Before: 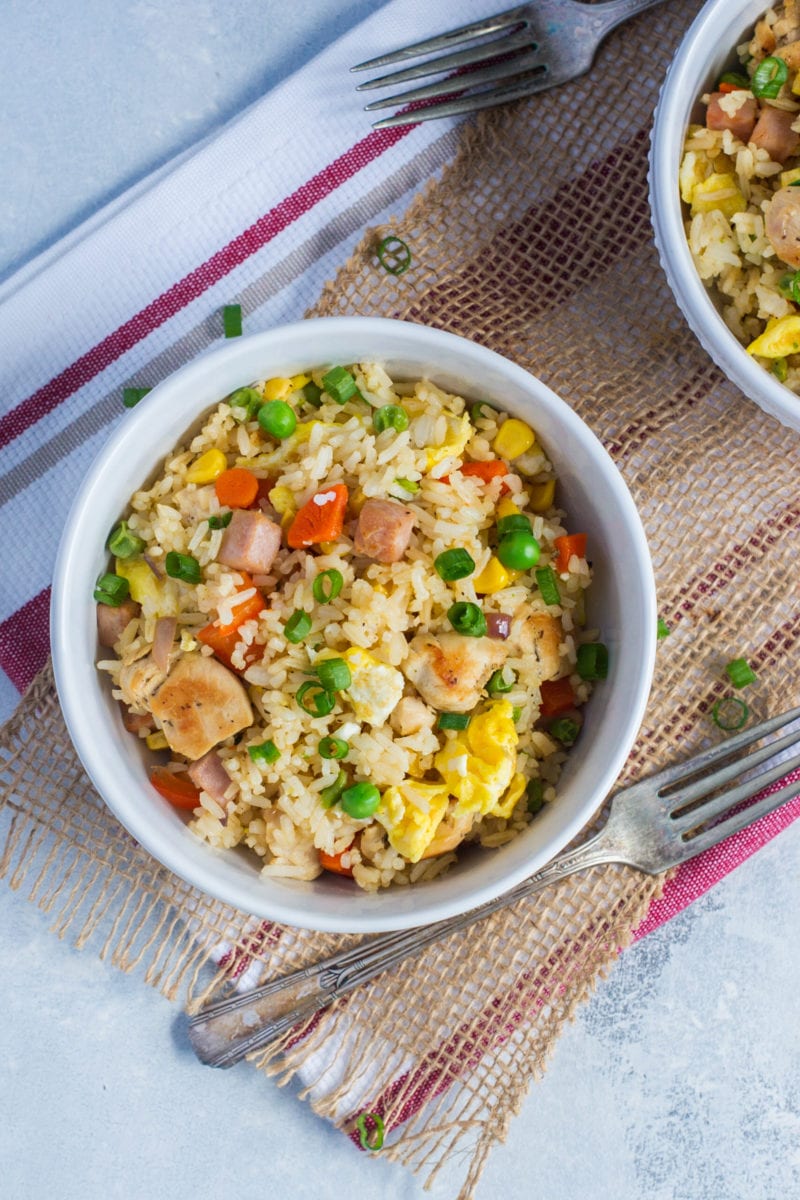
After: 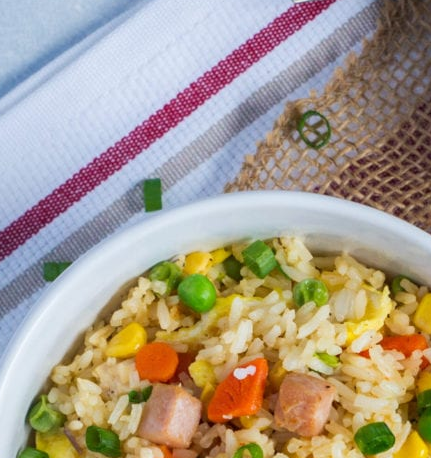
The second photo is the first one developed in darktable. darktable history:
crop: left 10.094%, top 10.53%, right 35.999%, bottom 51.226%
